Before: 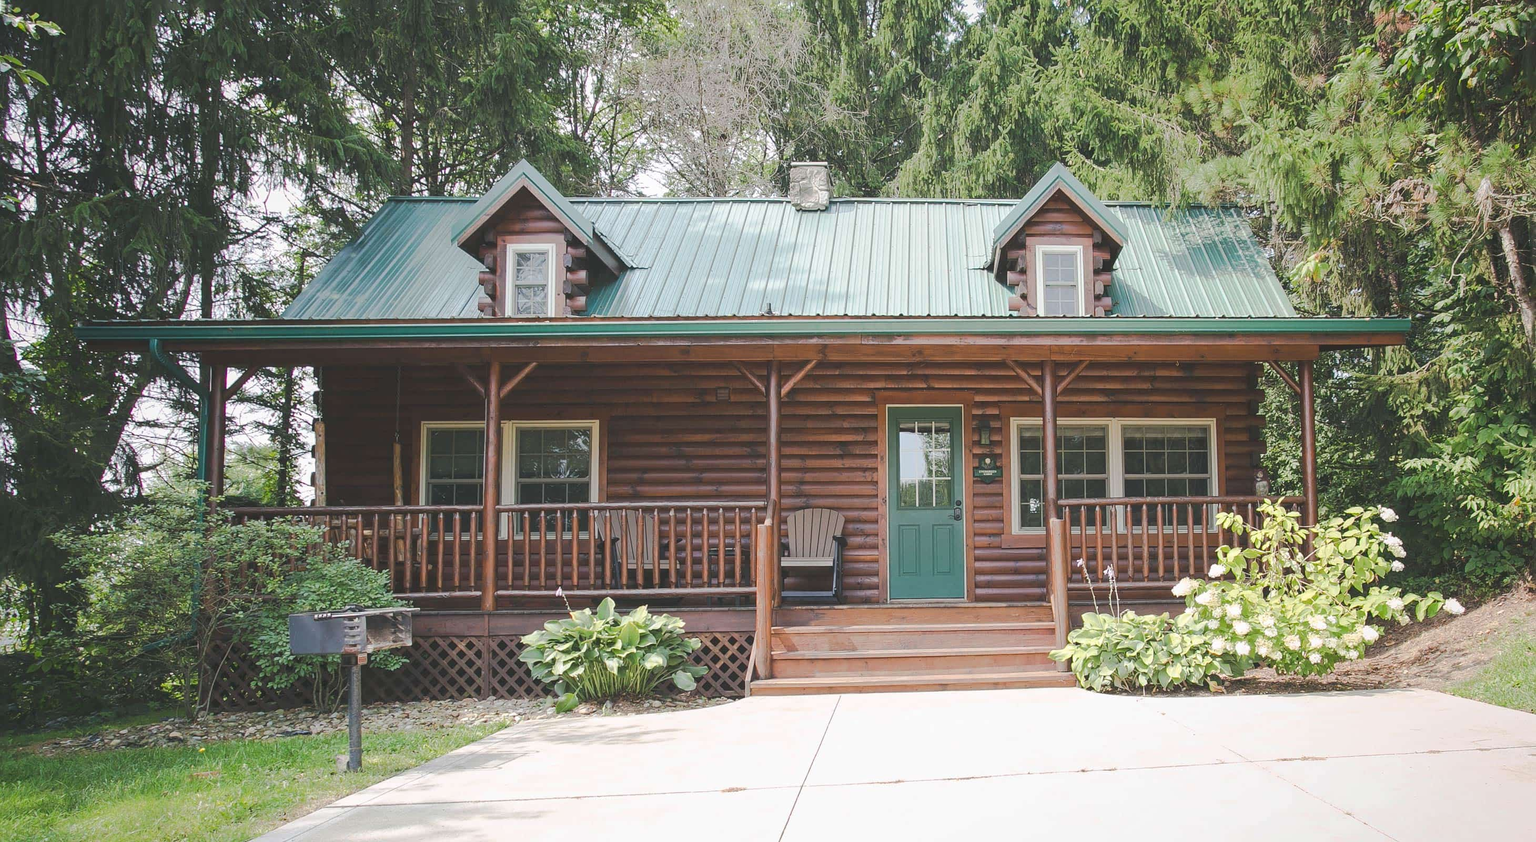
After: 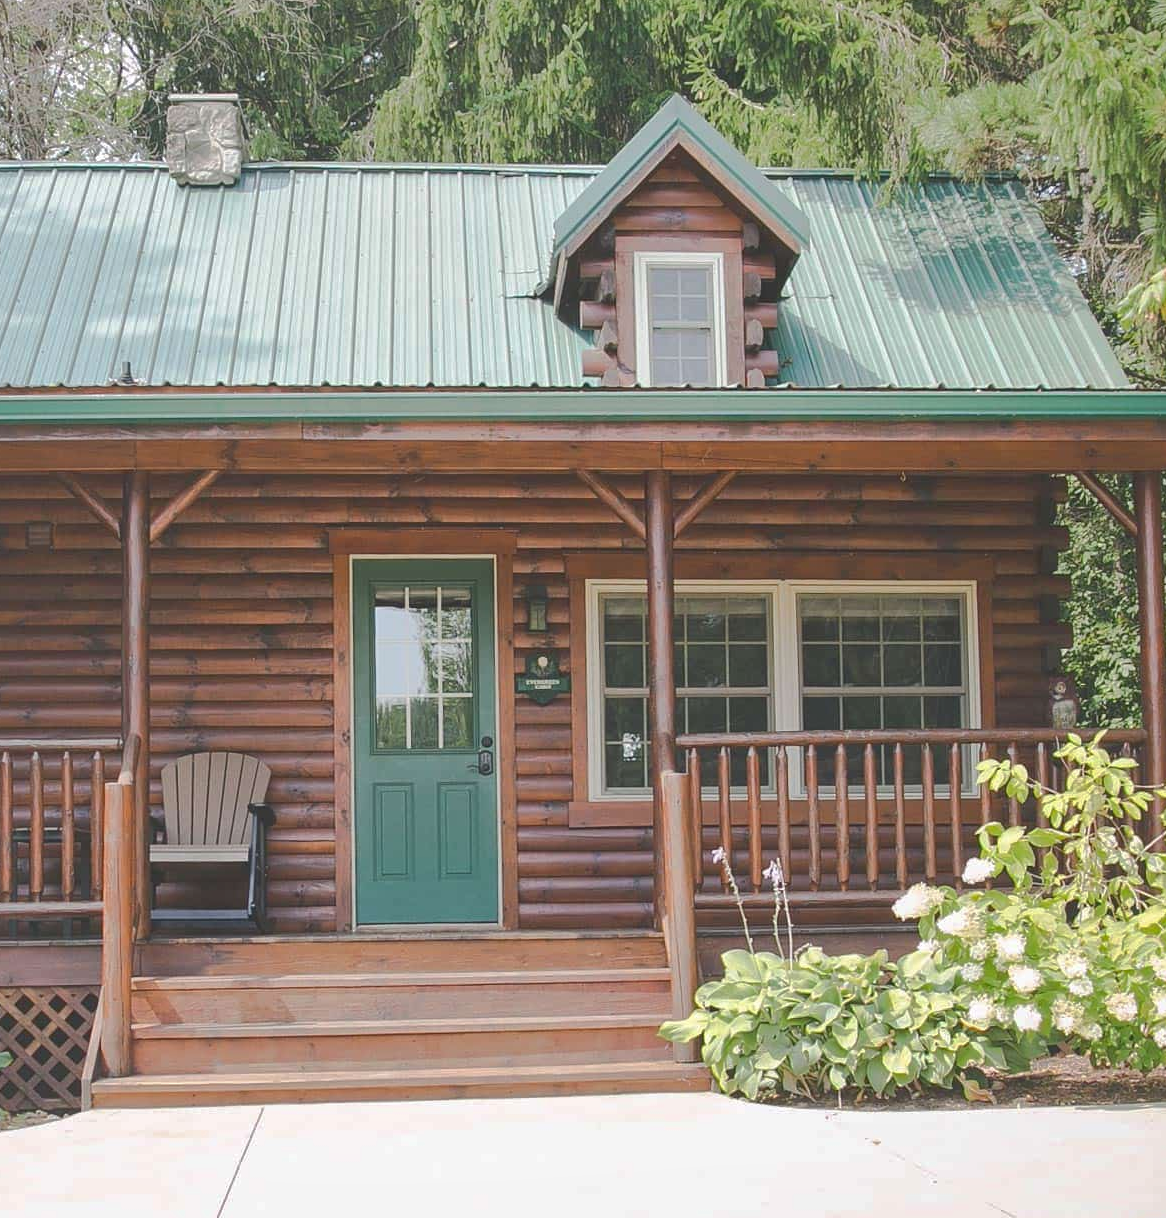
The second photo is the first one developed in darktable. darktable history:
crop: left 45.721%, top 13.393%, right 14.118%, bottom 10.01%
shadows and highlights: on, module defaults
exposure: compensate highlight preservation false
